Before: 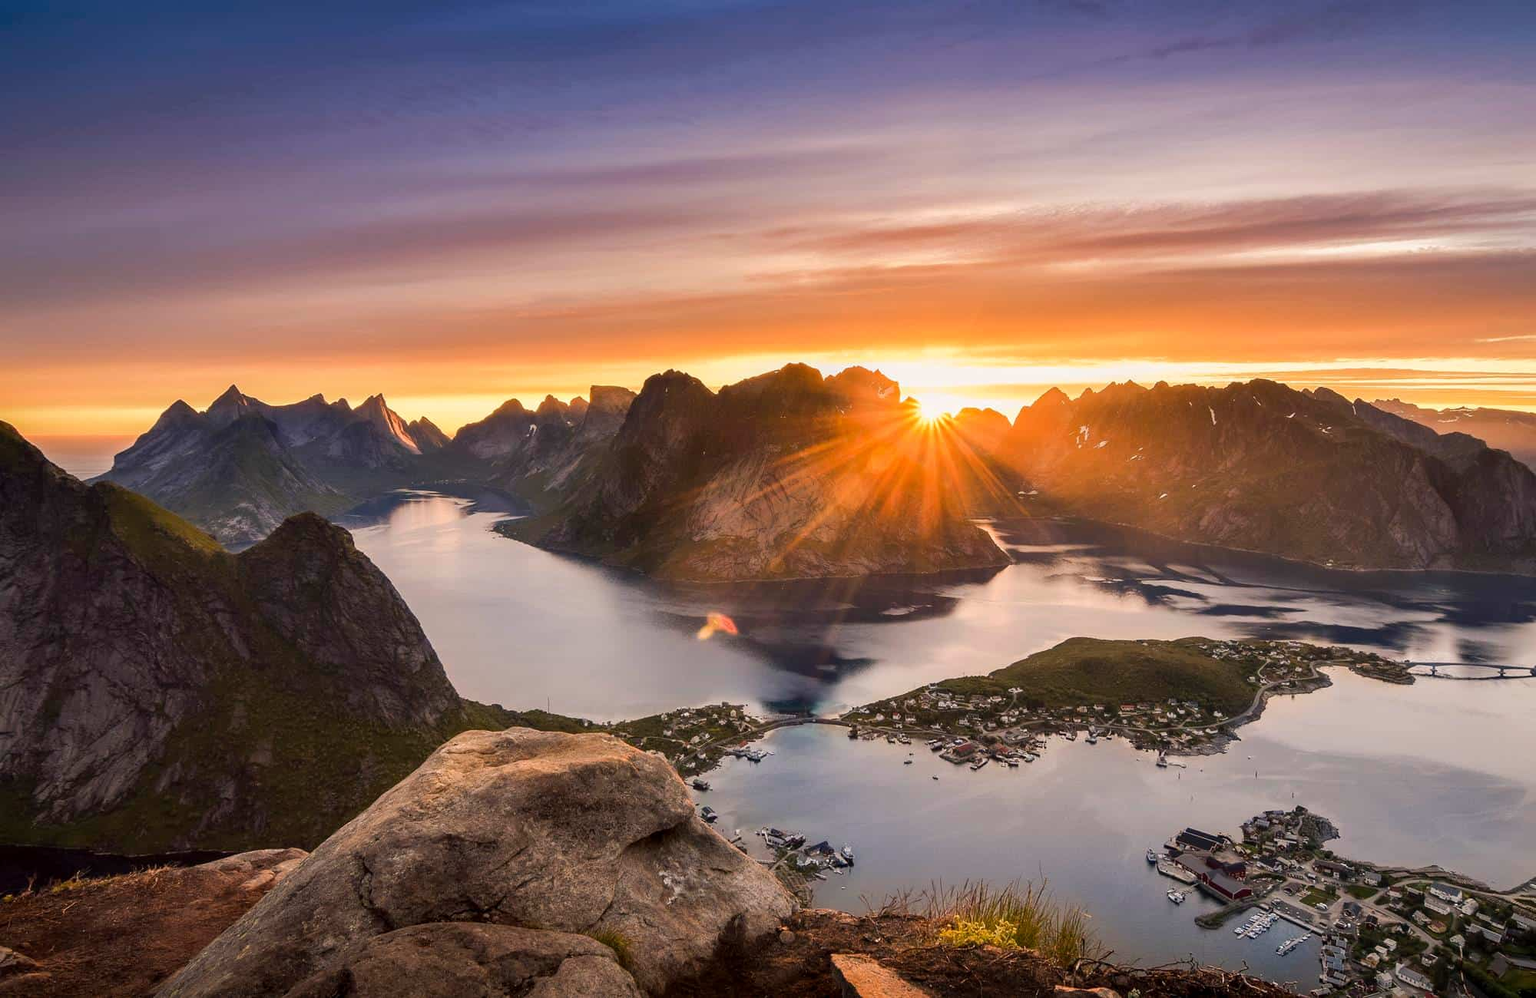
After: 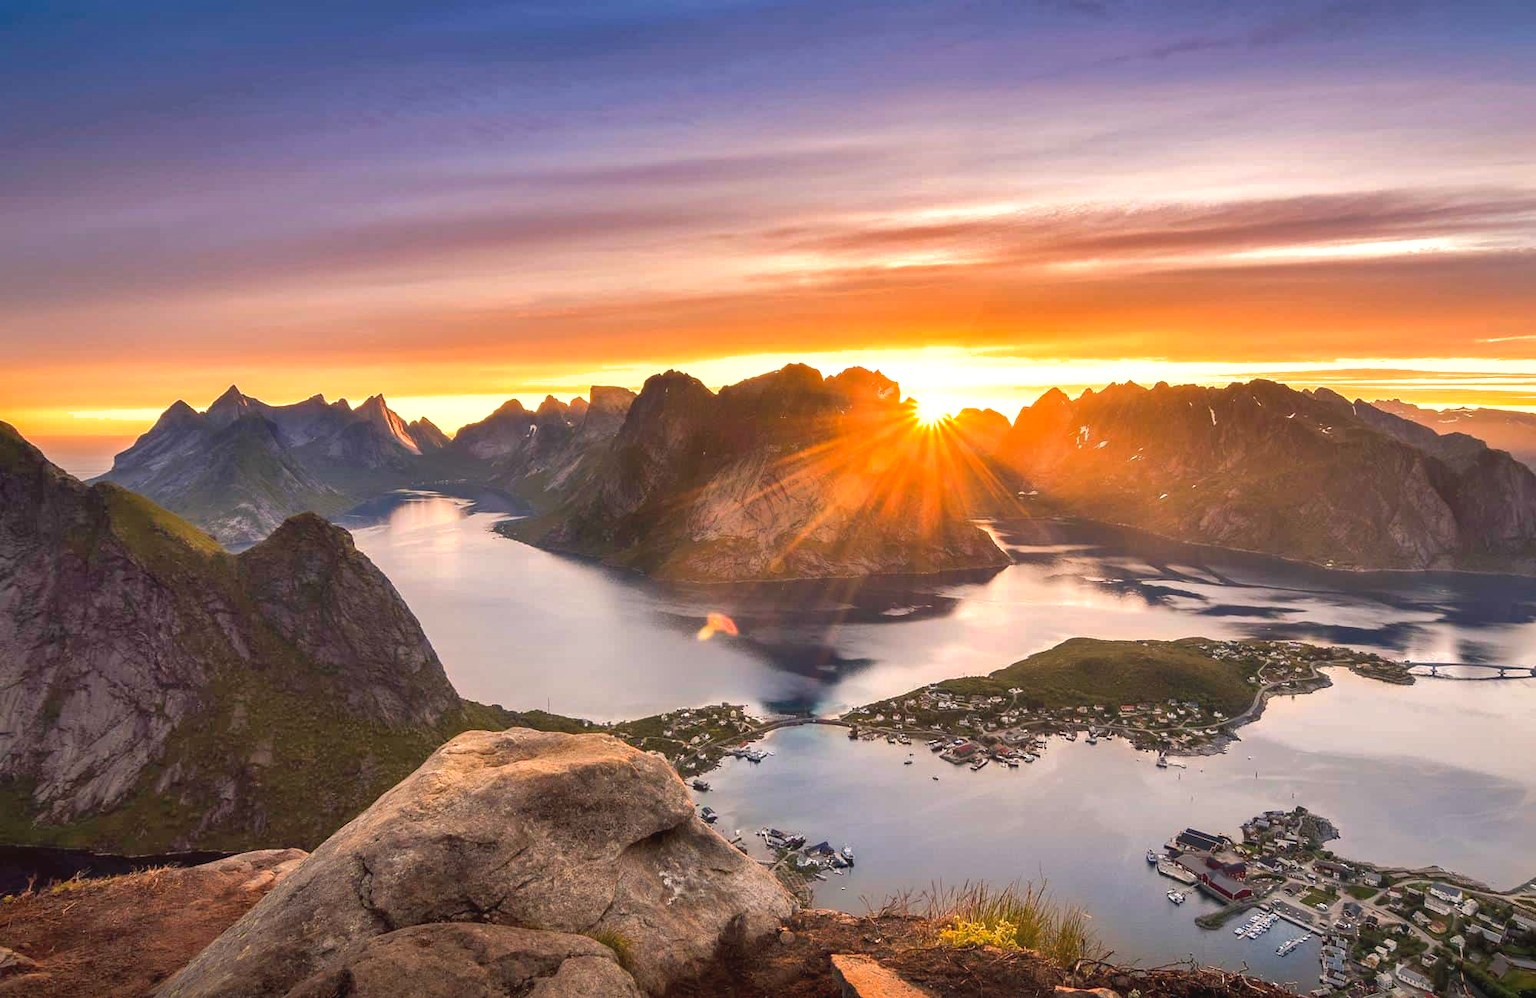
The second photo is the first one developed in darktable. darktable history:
shadows and highlights: on, module defaults
exposure: black level correction -0.002, exposure 0.54 EV, compensate highlight preservation false
